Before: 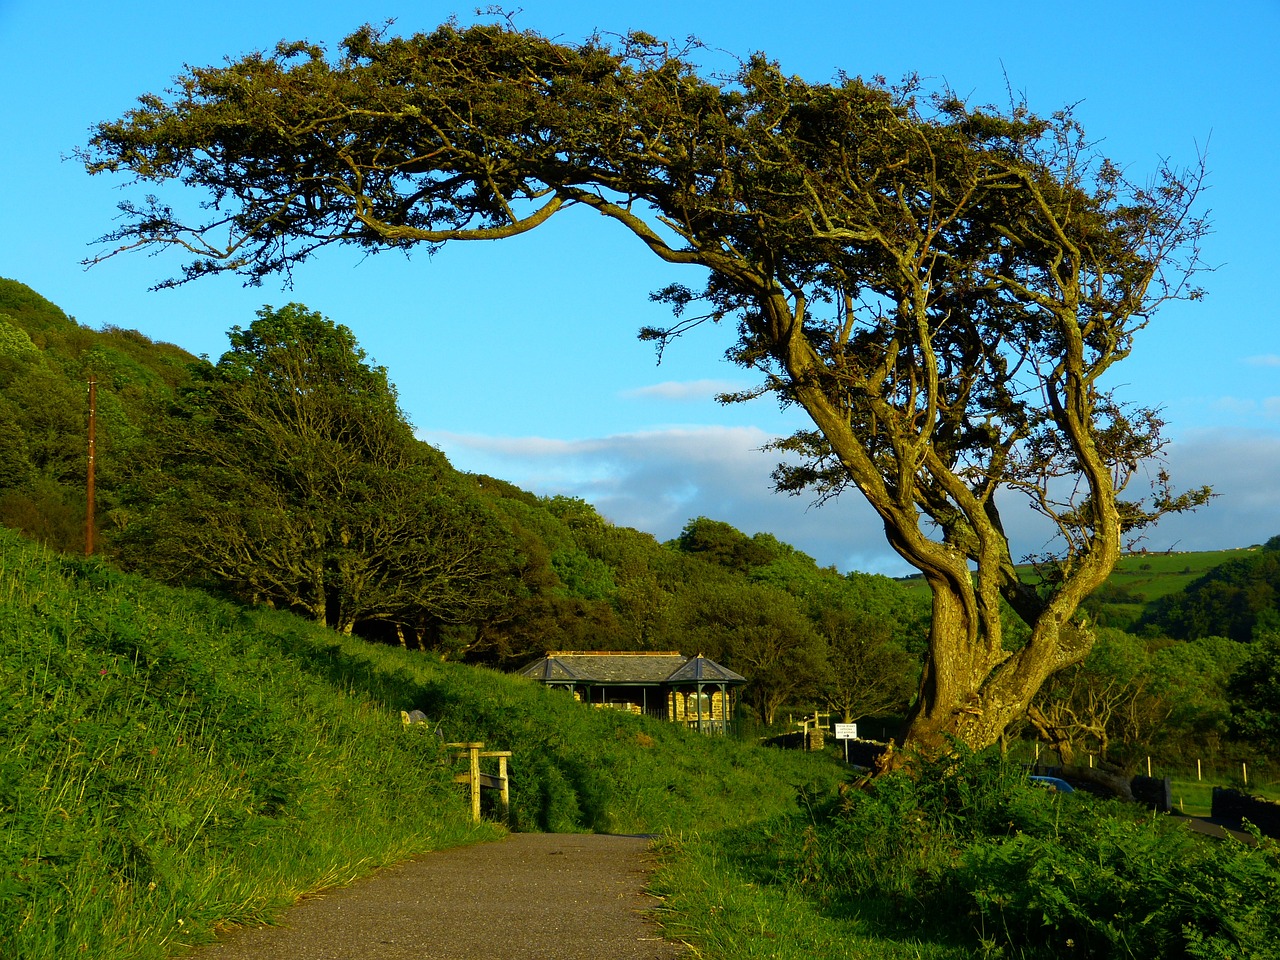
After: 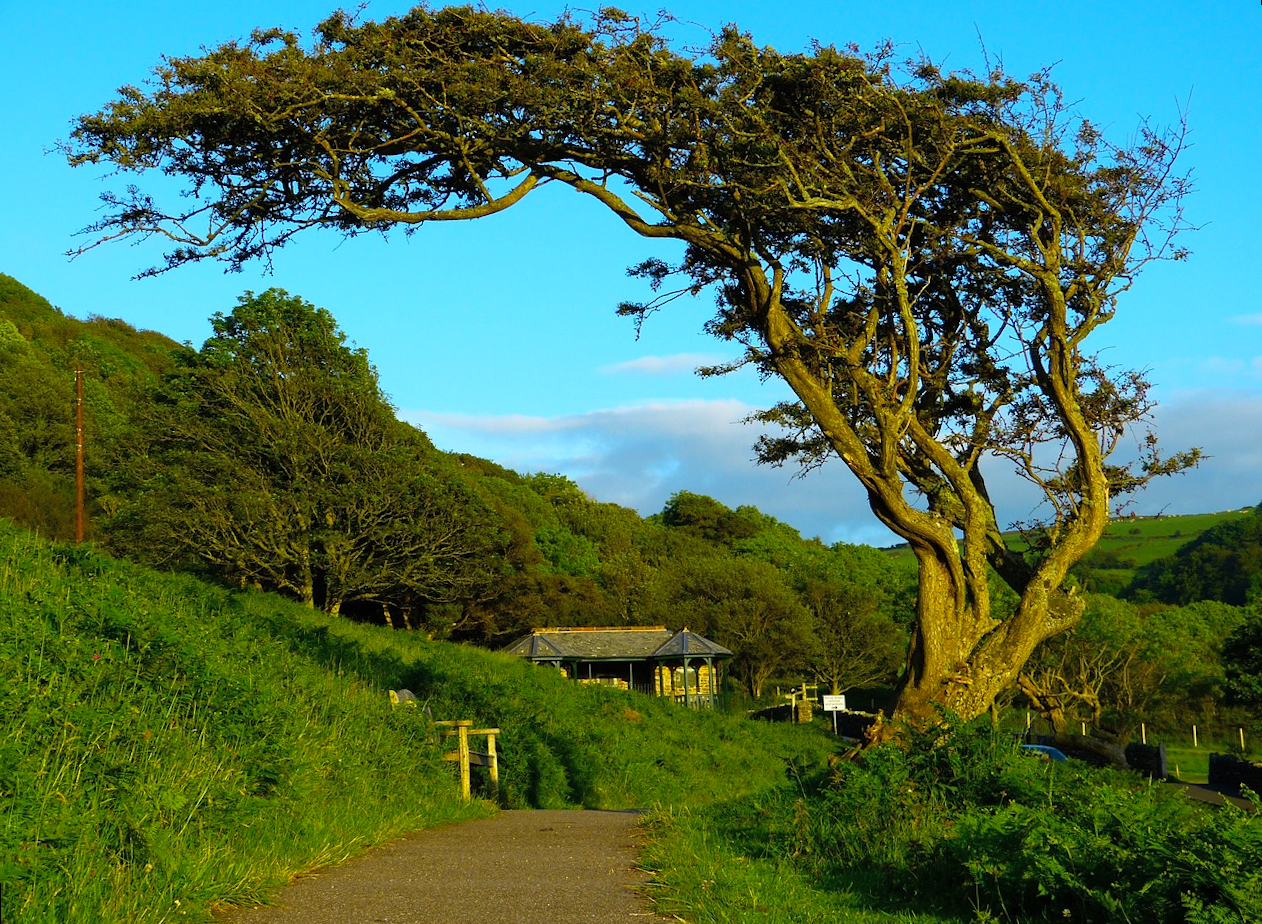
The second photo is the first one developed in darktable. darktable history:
contrast brightness saturation: contrast 0.03, brightness 0.06, saturation 0.13
rotate and perspective: rotation -1.32°, lens shift (horizontal) -0.031, crop left 0.015, crop right 0.985, crop top 0.047, crop bottom 0.982
